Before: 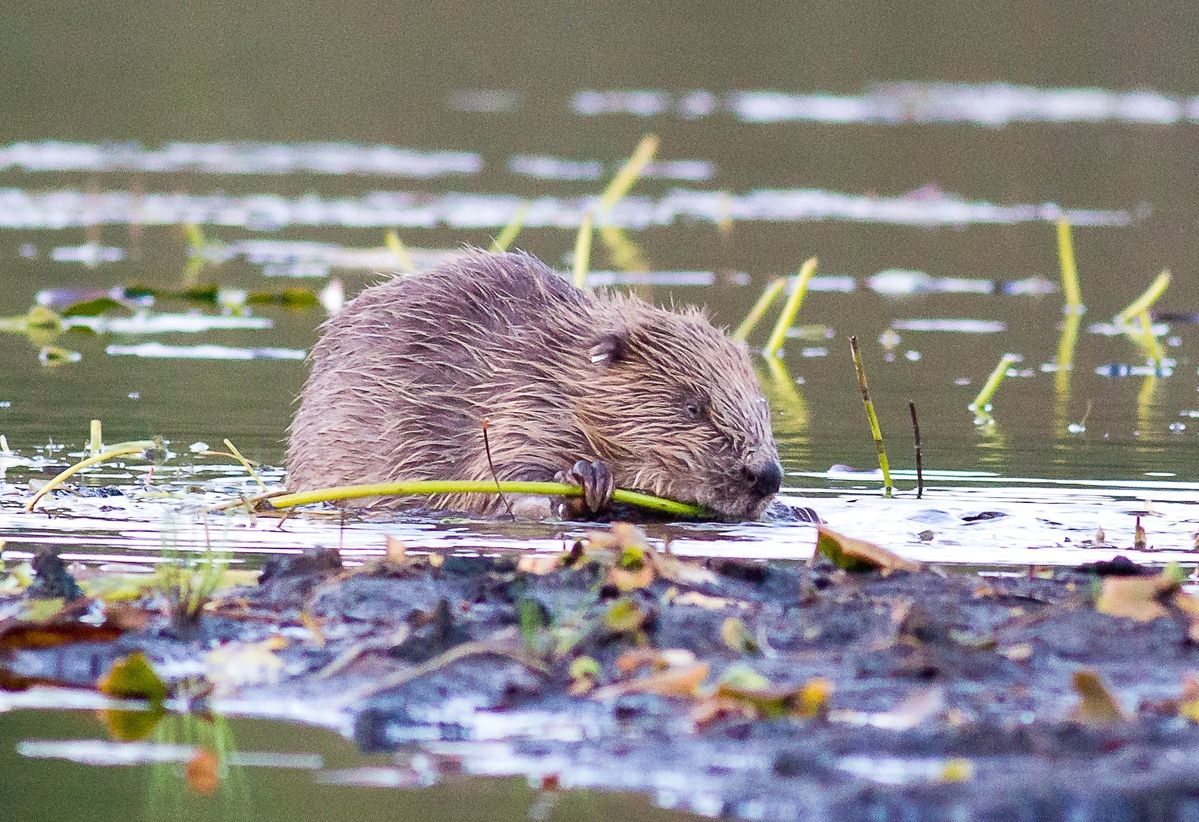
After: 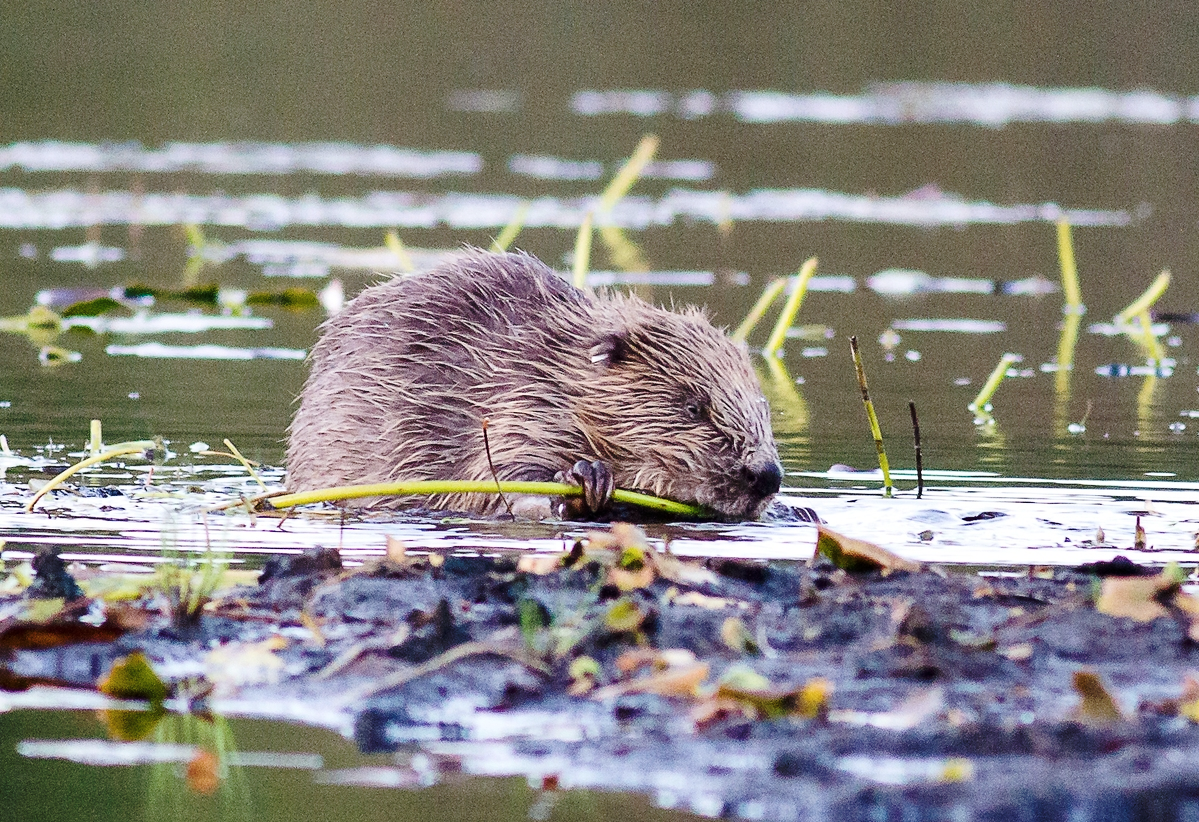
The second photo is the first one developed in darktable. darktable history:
base curve: curves: ch0 [(0, 0) (0.073, 0.04) (0.157, 0.139) (0.492, 0.492) (0.758, 0.758) (1, 1)], preserve colors none
contrast brightness saturation: contrast 0.107, saturation -0.155
color balance rgb: perceptual saturation grading › global saturation 0.162%
